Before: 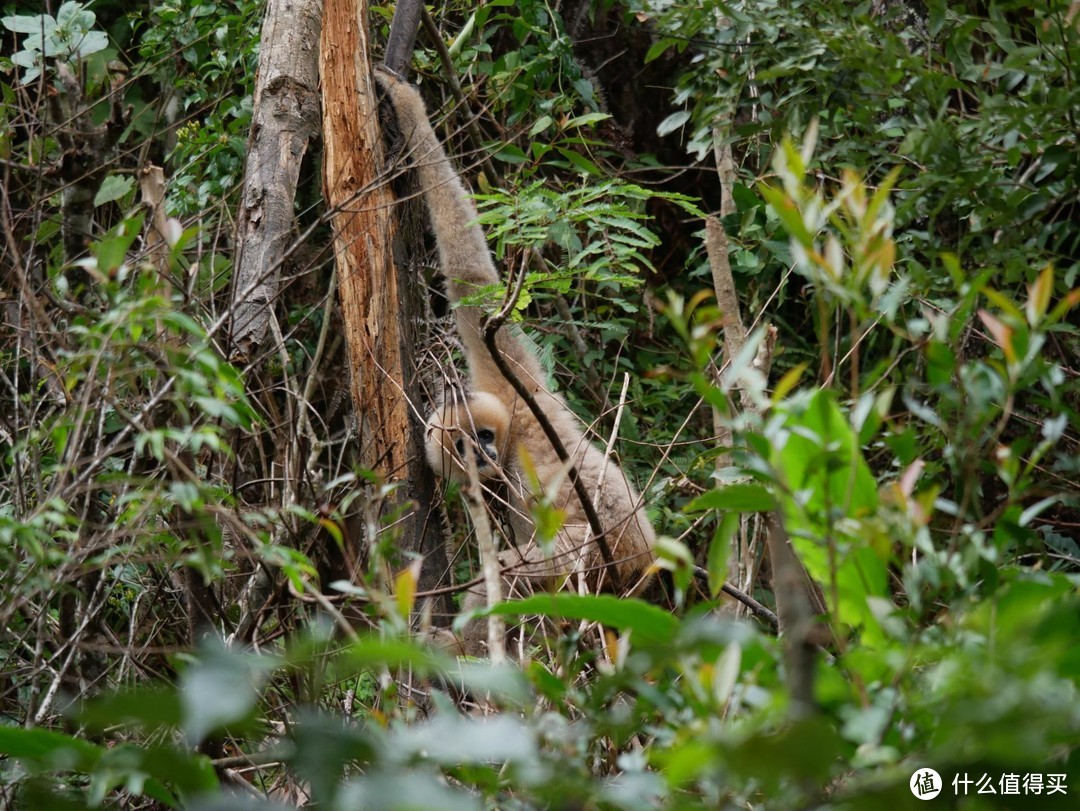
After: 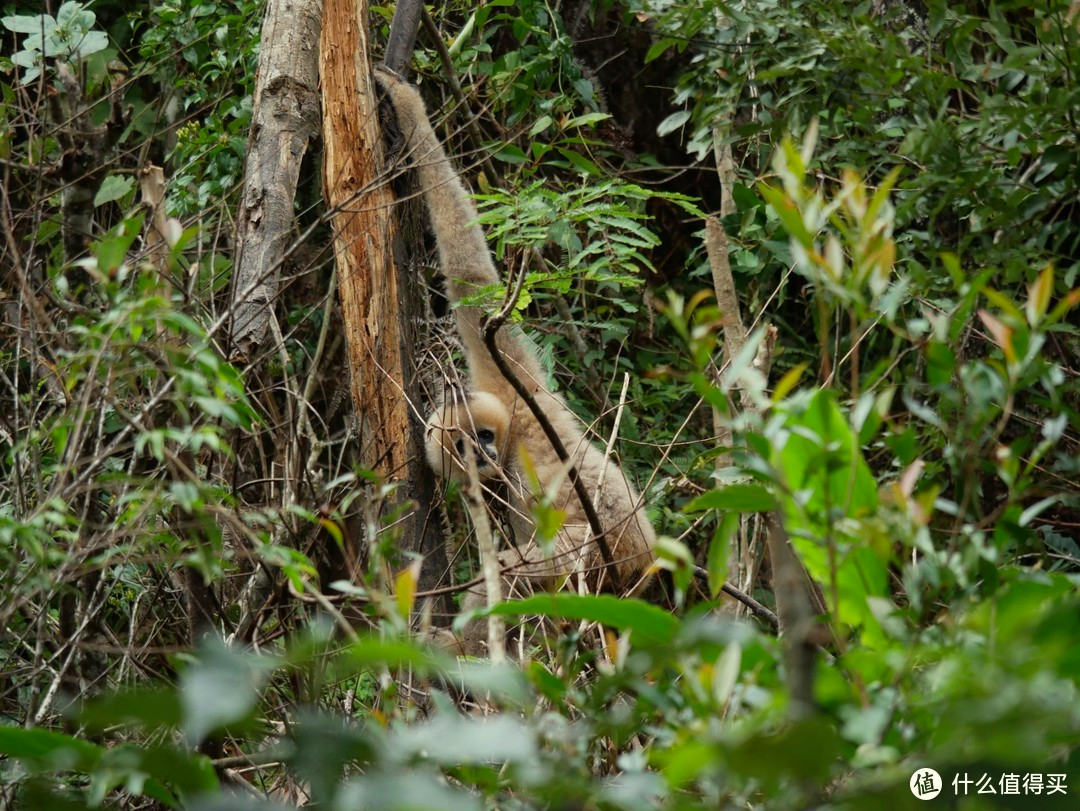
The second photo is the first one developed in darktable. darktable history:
white balance: red 1.009, blue 0.985
color correction: highlights a* -4.28, highlights b* 6.53
bloom: size 13.65%, threshold 98.39%, strength 4.82%
